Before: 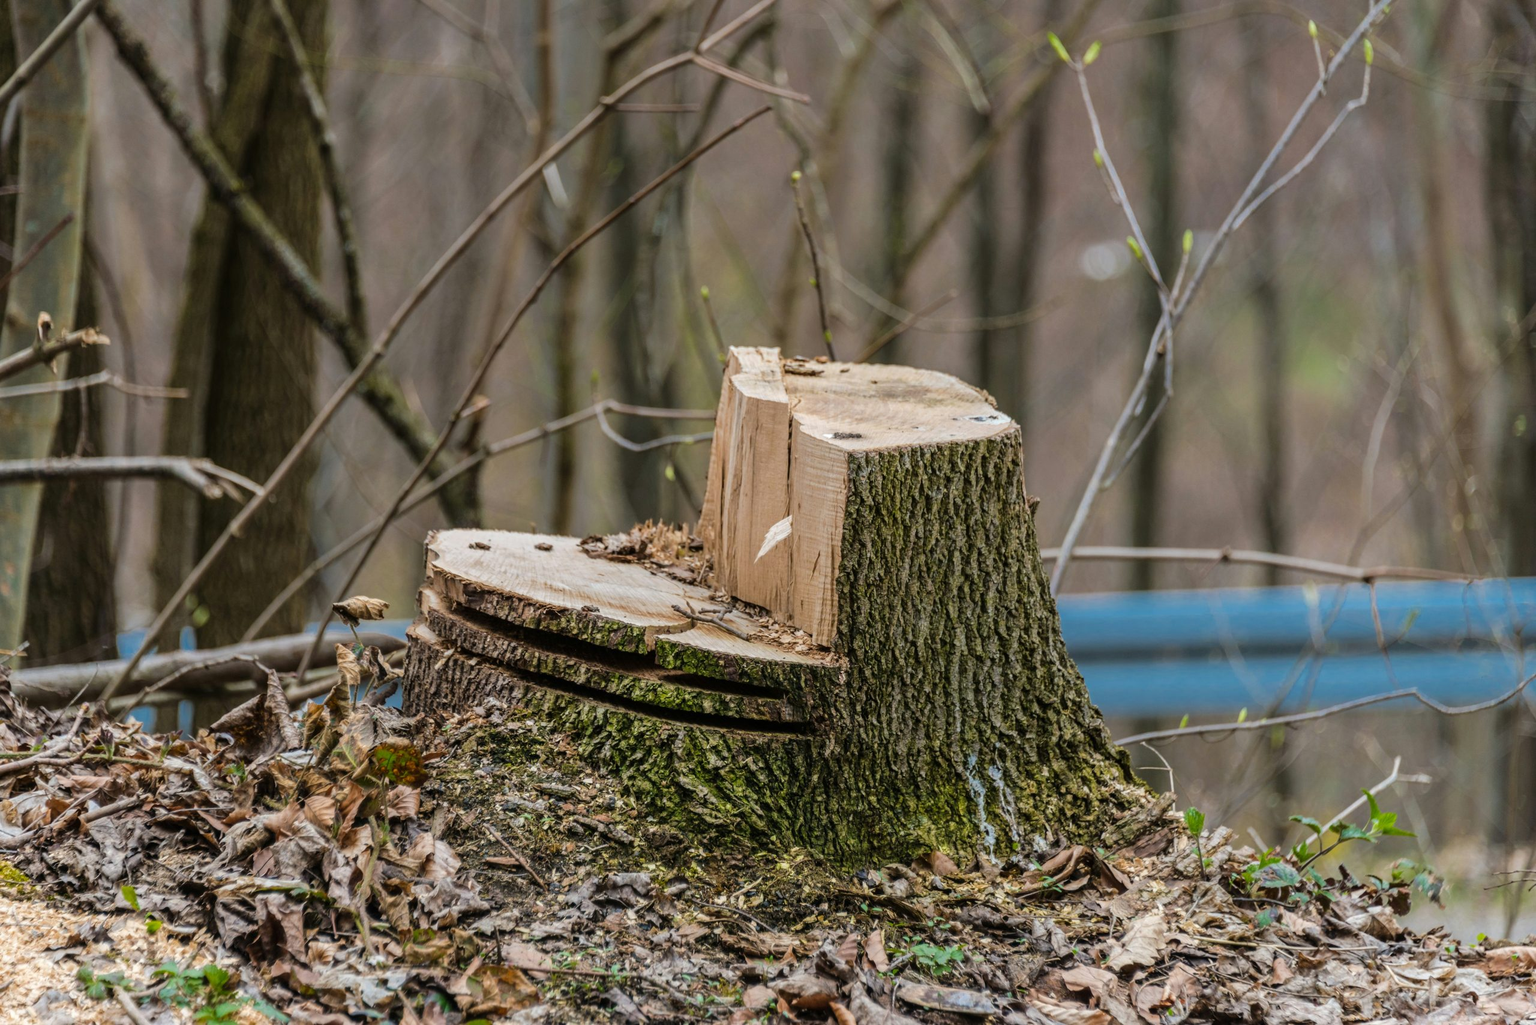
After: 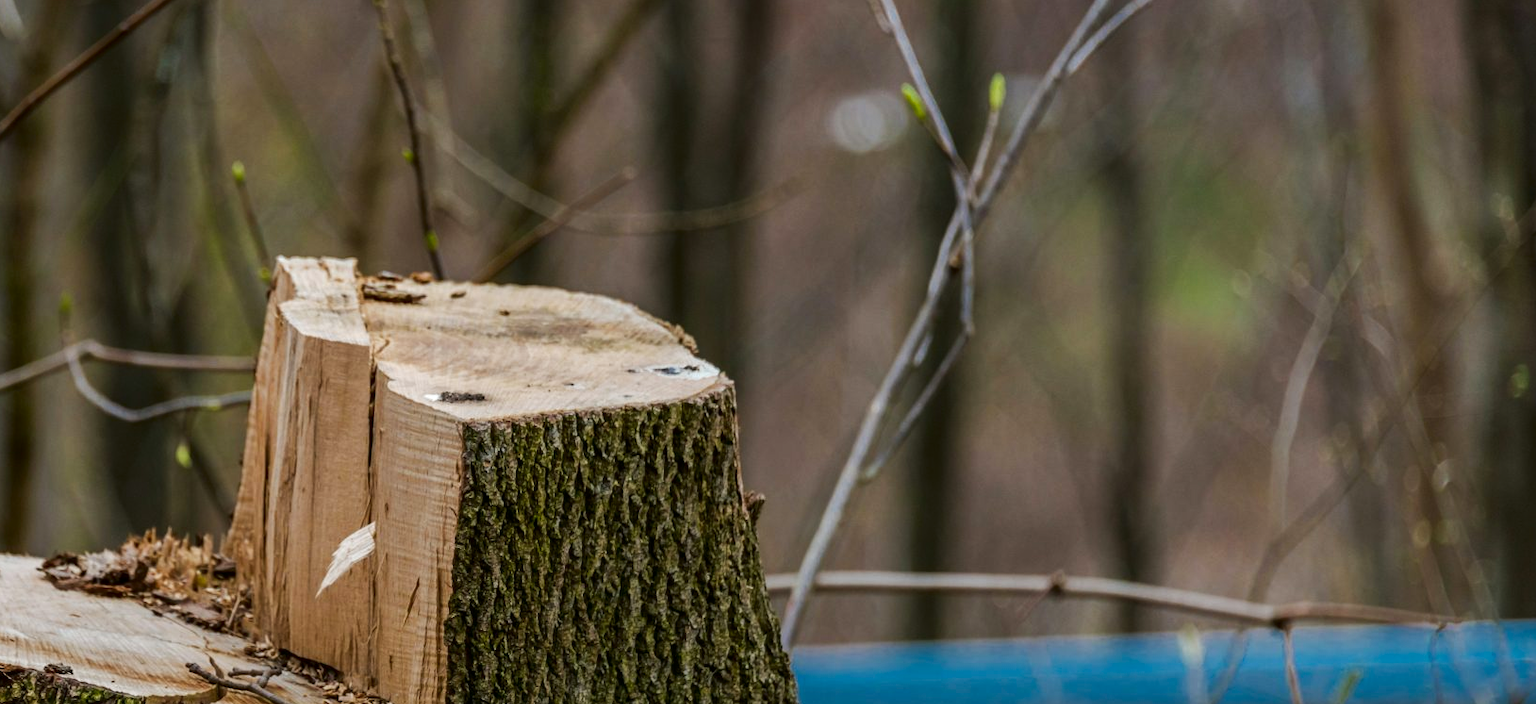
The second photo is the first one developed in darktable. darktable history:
contrast brightness saturation: brightness -0.201, saturation 0.084
tone curve: curves: ch0 [(0, 0) (0.251, 0.254) (0.689, 0.733) (1, 1)], preserve colors none
crop: left 36.037%, top 17.907%, right 0.312%, bottom 38.308%
tone equalizer: edges refinement/feathering 500, mask exposure compensation -1.57 EV, preserve details no
